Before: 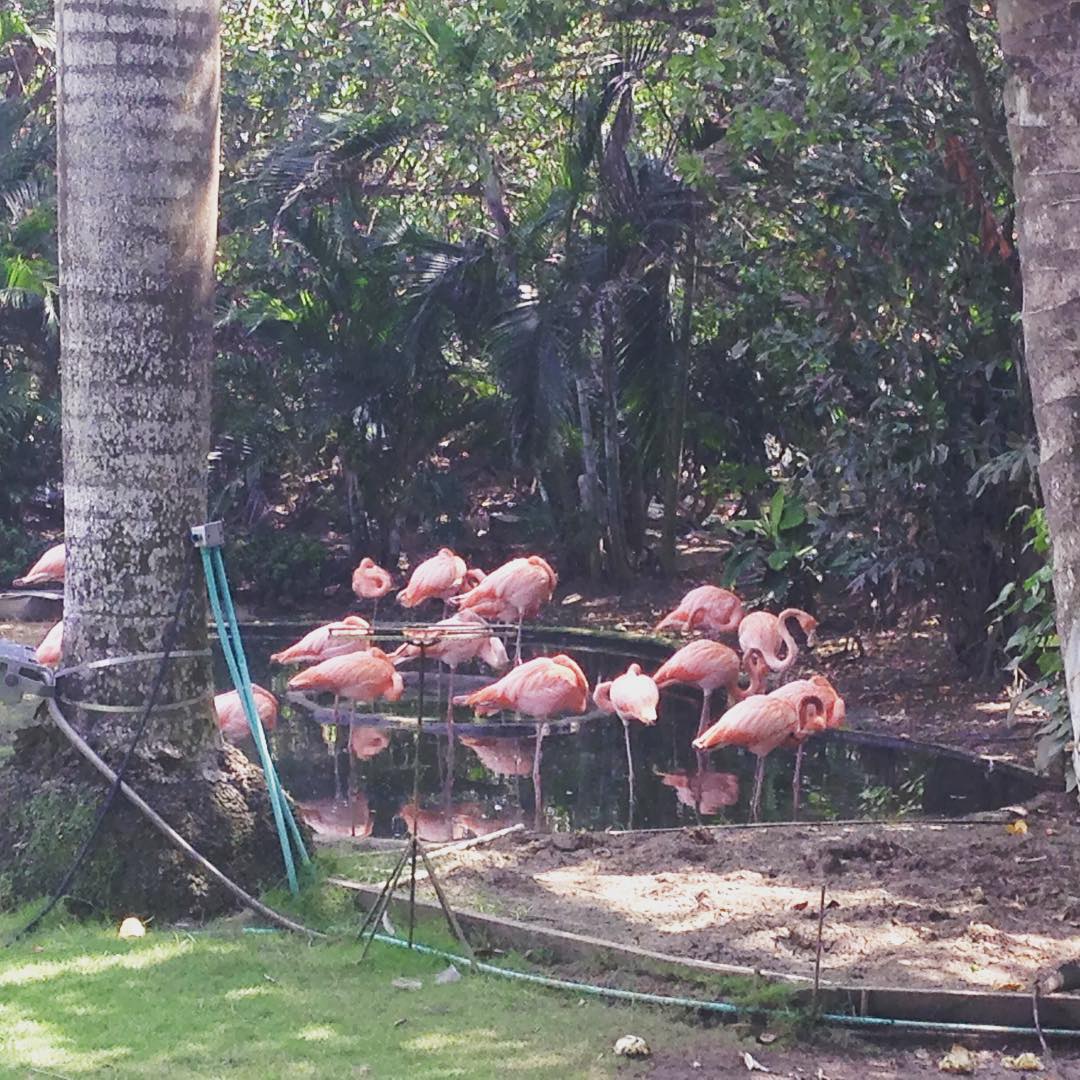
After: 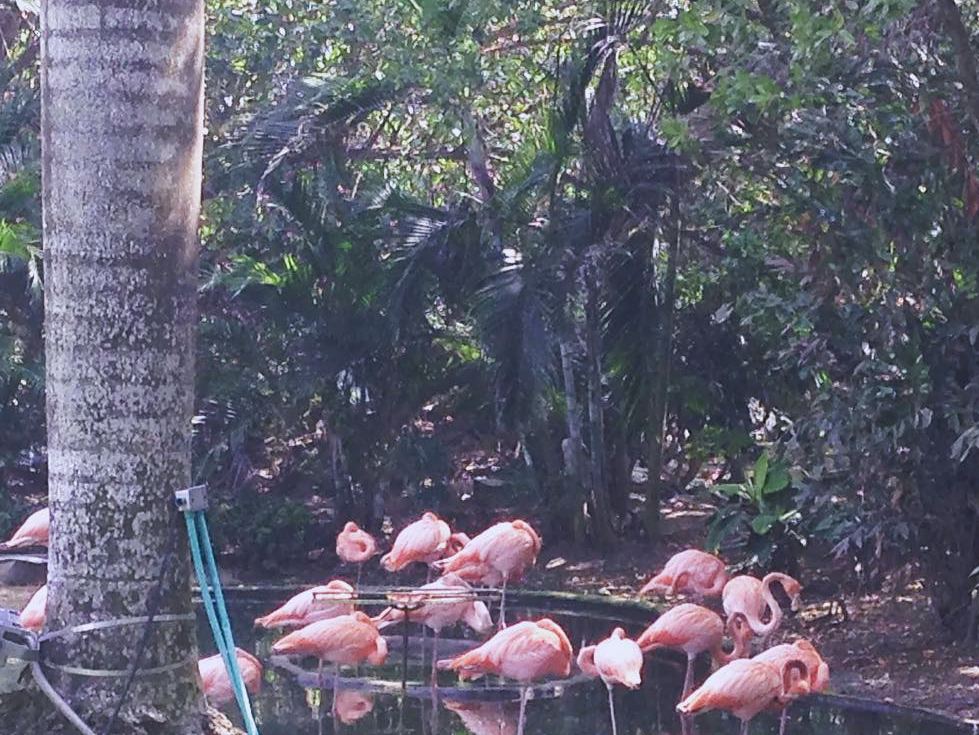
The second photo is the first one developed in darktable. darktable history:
crop: left 1.532%, top 3.394%, right 7.77%, bottom 28.51%
color calibration: illuminant as shot in camera, x 0.358, y 0.373, temperature 4628.91 K
